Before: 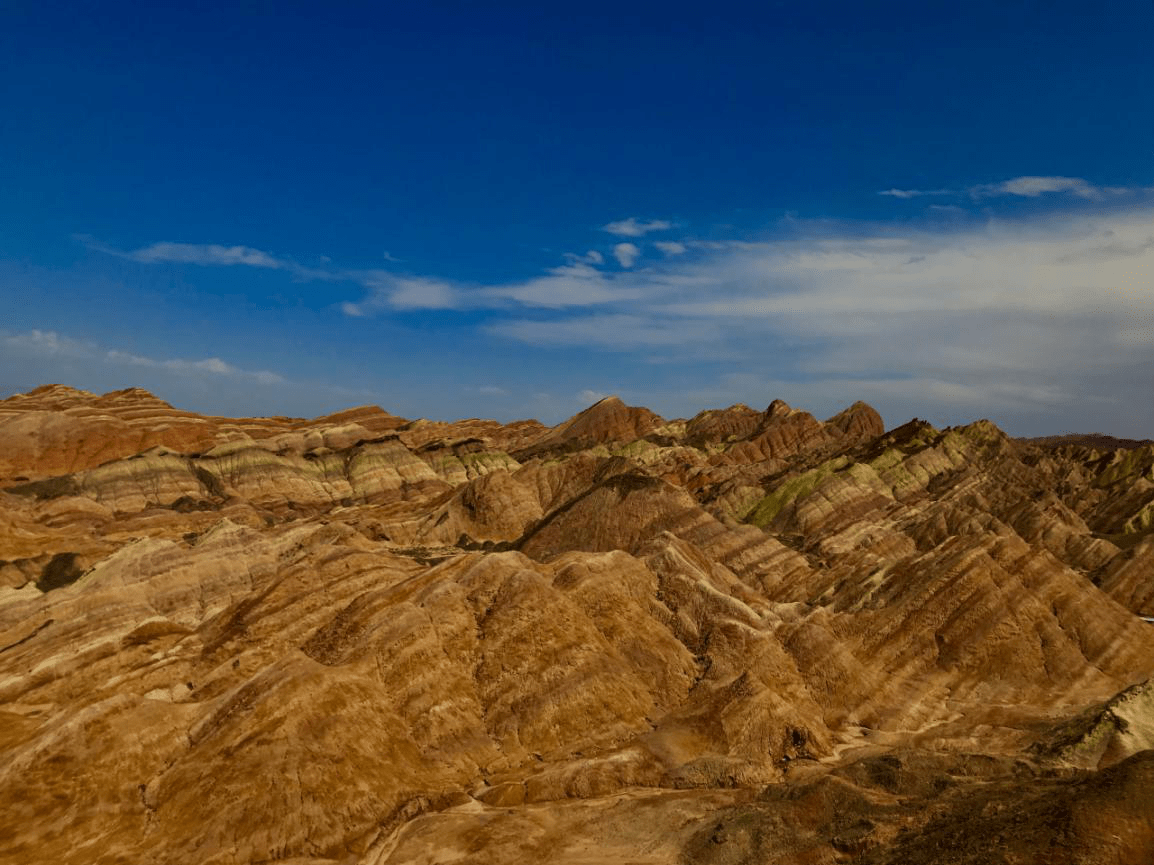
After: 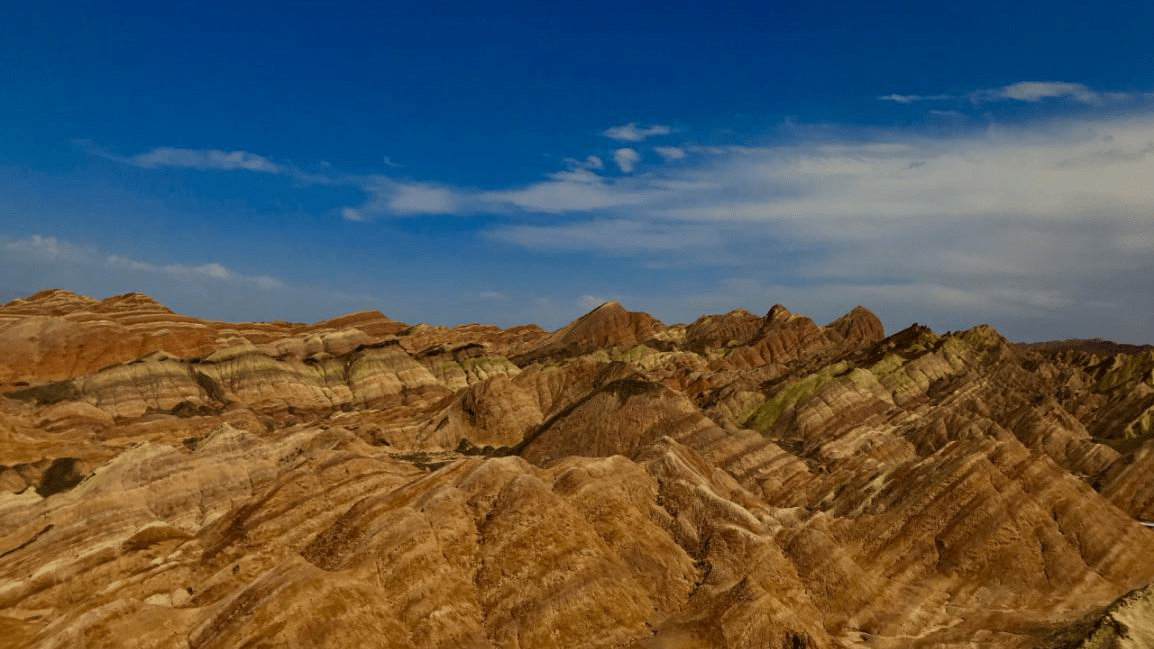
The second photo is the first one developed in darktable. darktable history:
crop: top 11.028%, bottom 13.941%
tone equalizer: edges refinement/feathering 500, mask exposure compensation -1.57 EV, preserve details no
